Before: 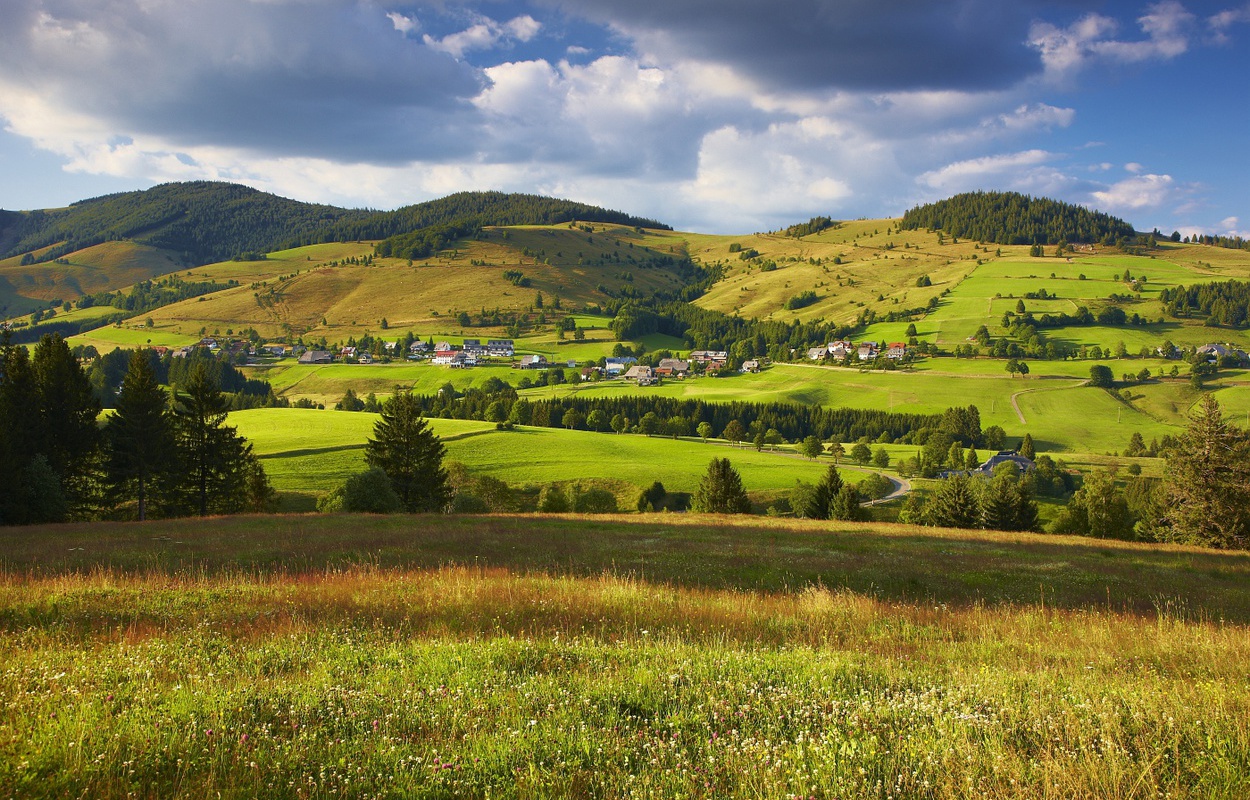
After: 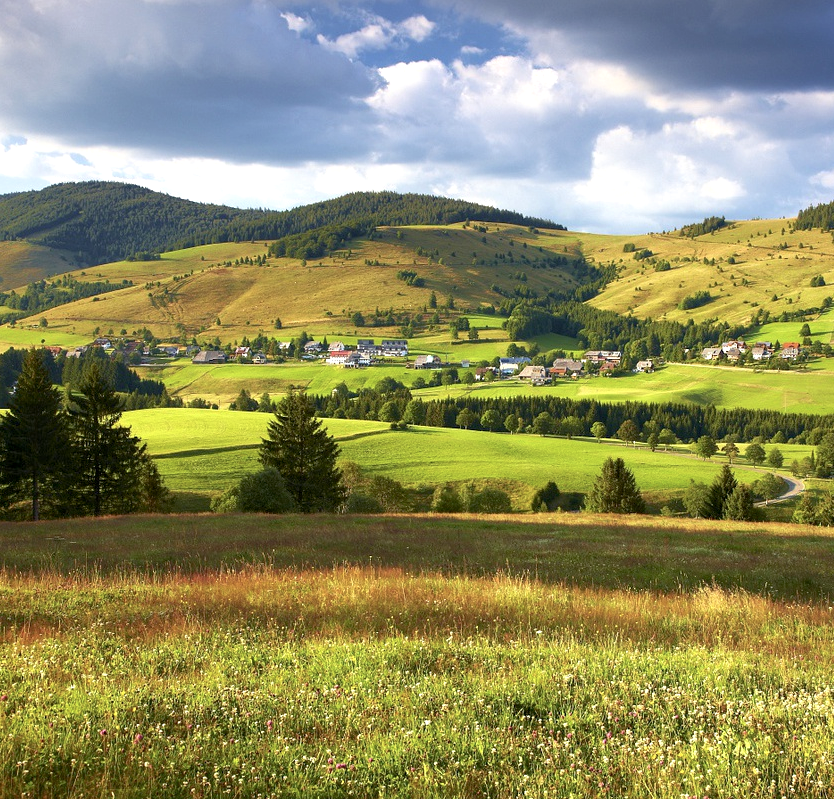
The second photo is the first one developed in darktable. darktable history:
exposure: black level correction -0.002, exposure 0.547 EV, compensate highlight preservation false
color balance rgb: global offset › luminance -0.854%, linear chroma grading › shadows -7.016%, linear chroma grading › highlights -6.486%, linear chroma grading › global chroma -10.476%, linear chroma grading › mid-tones -7.751%, perceptual saturation grading › global saturation 0.906%, global vibrance 20%
crop and rotate: left 8.622%, right 24.616%
